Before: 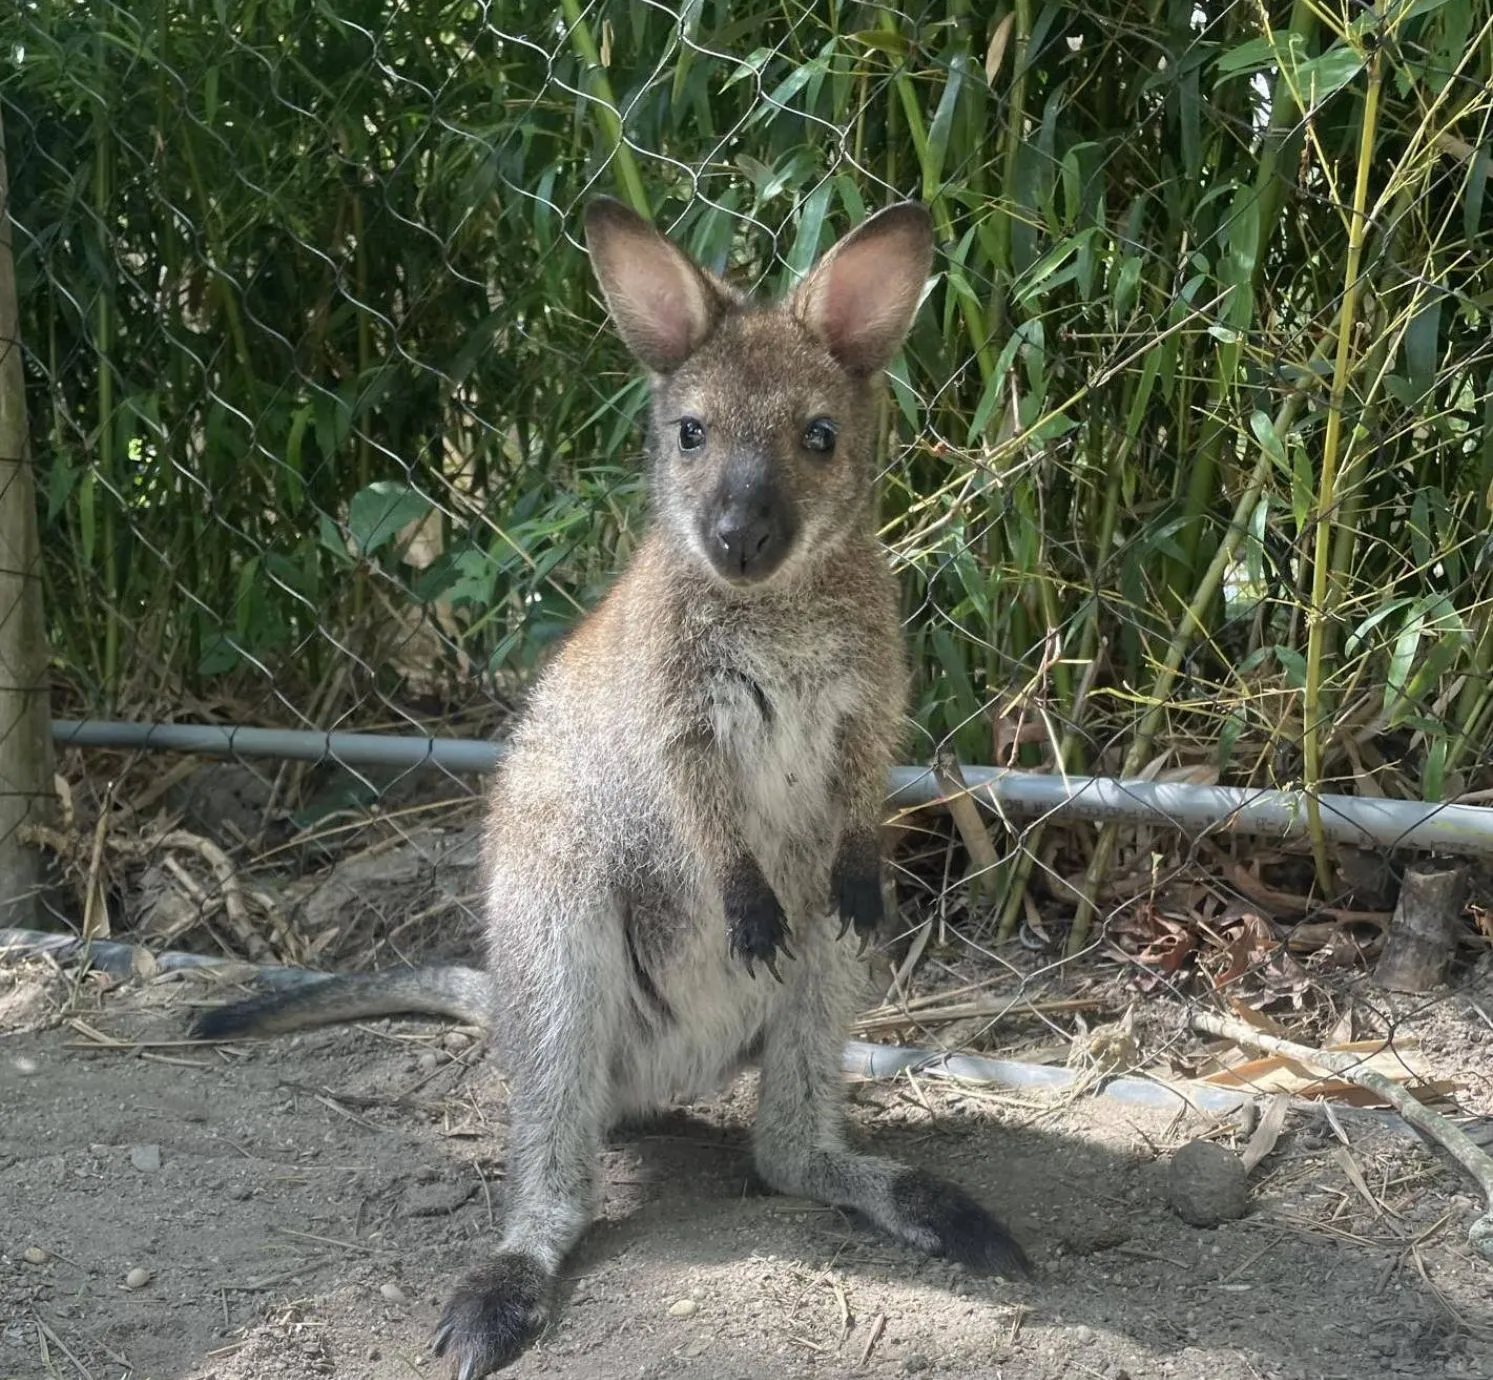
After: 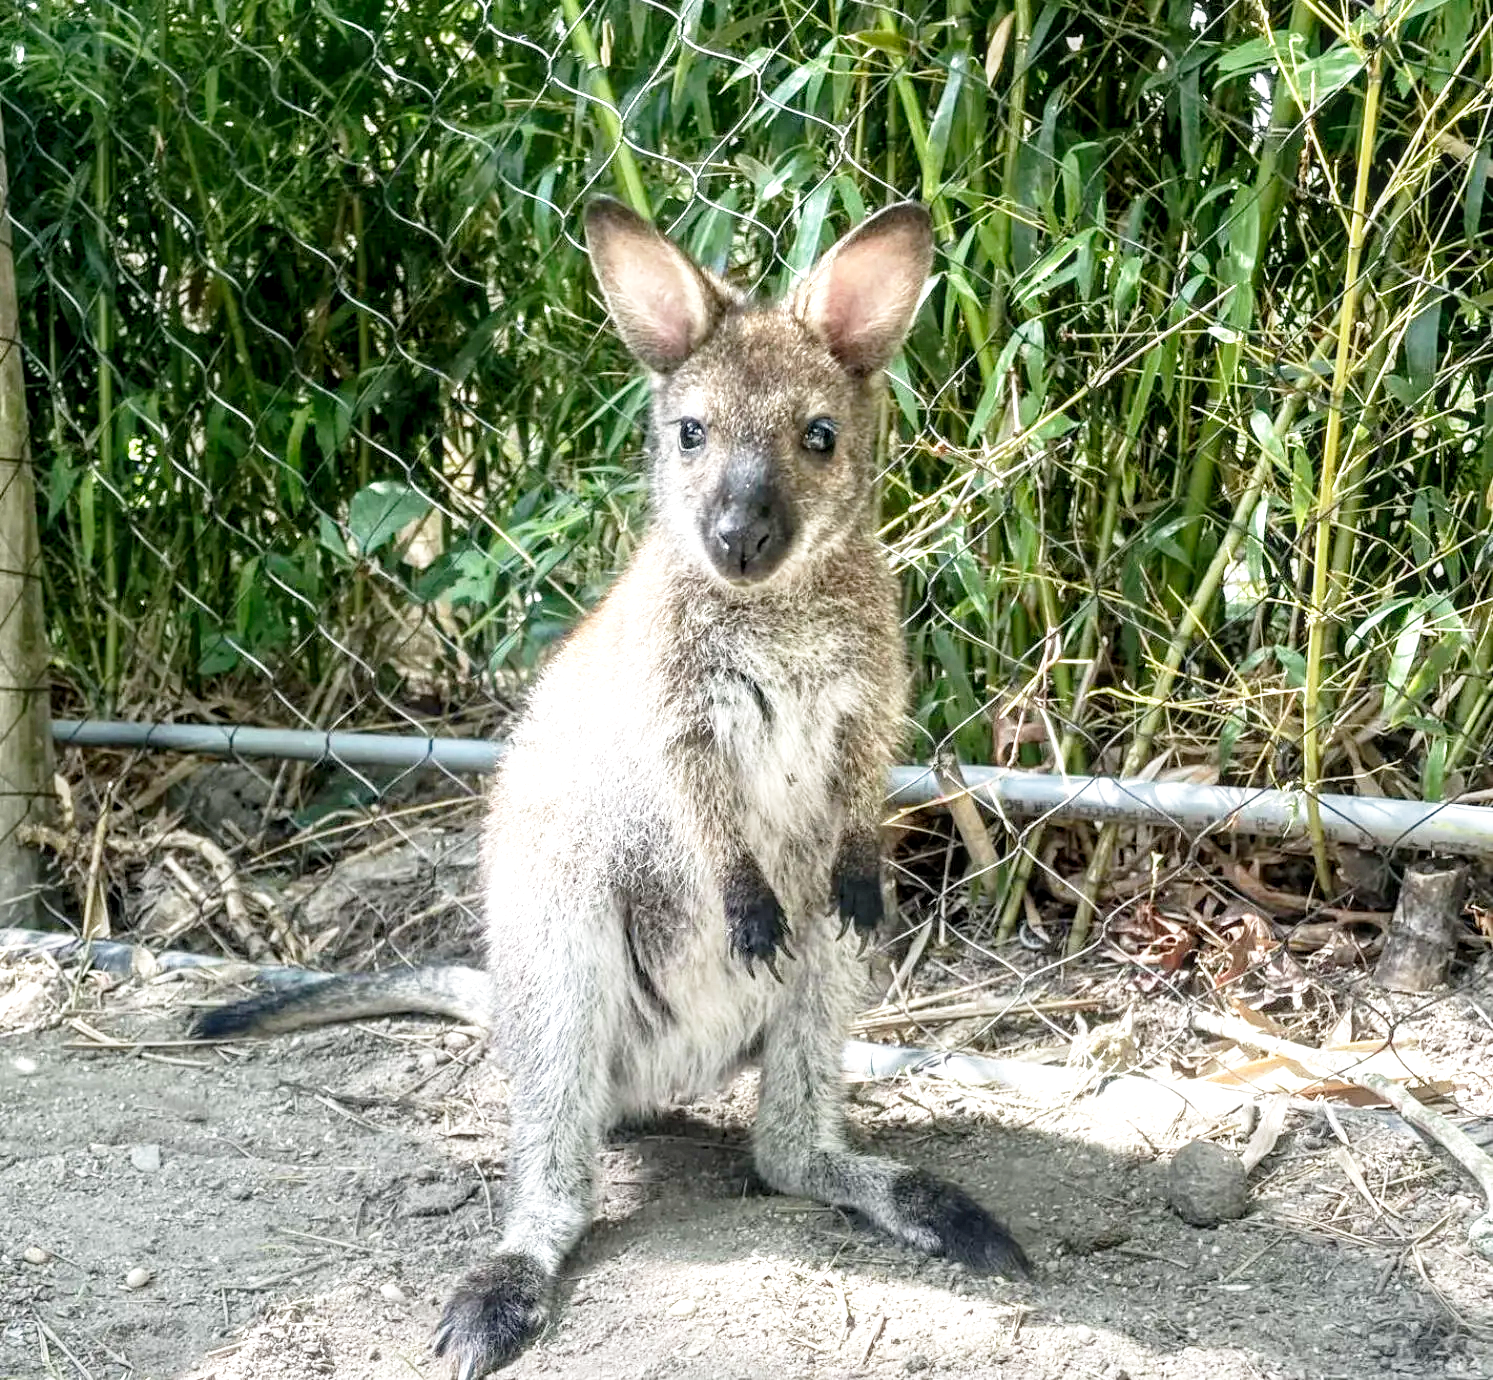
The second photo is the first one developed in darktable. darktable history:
base curve: curves: ch0 [(0, 0) (0.012, 0.01) (0.073, 0.168) (0.31, 0.711) (0.645, 0.957) (1, 1)], preserve colors none
local contrast: highlights 62%, detail 143%, midtone range 0.435
